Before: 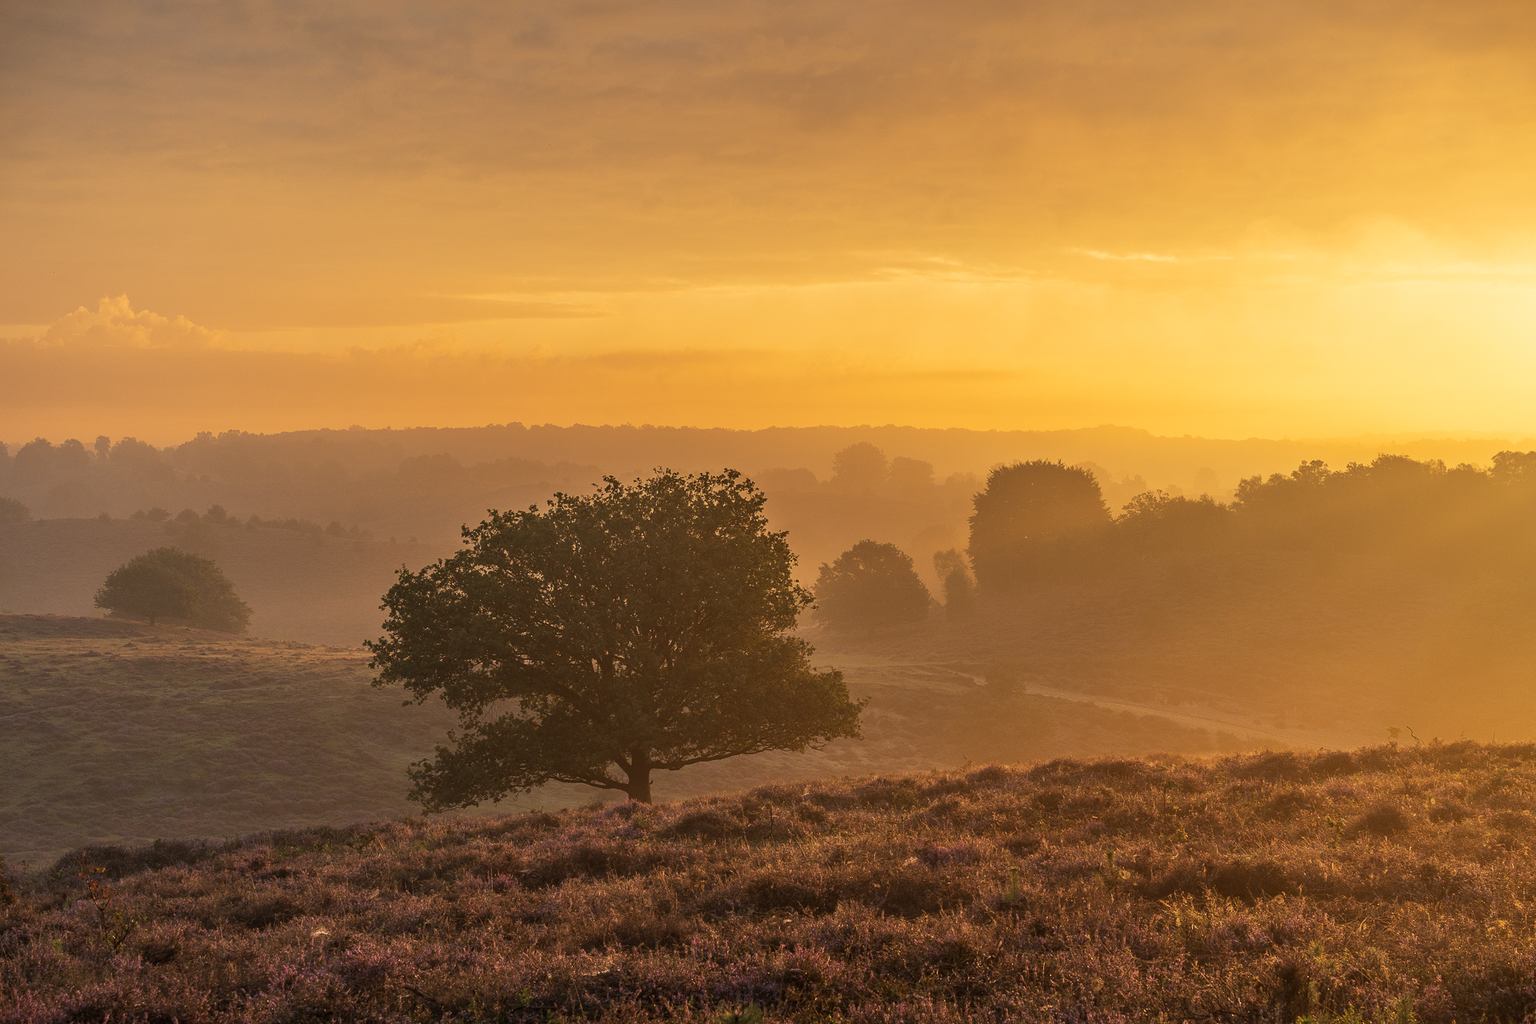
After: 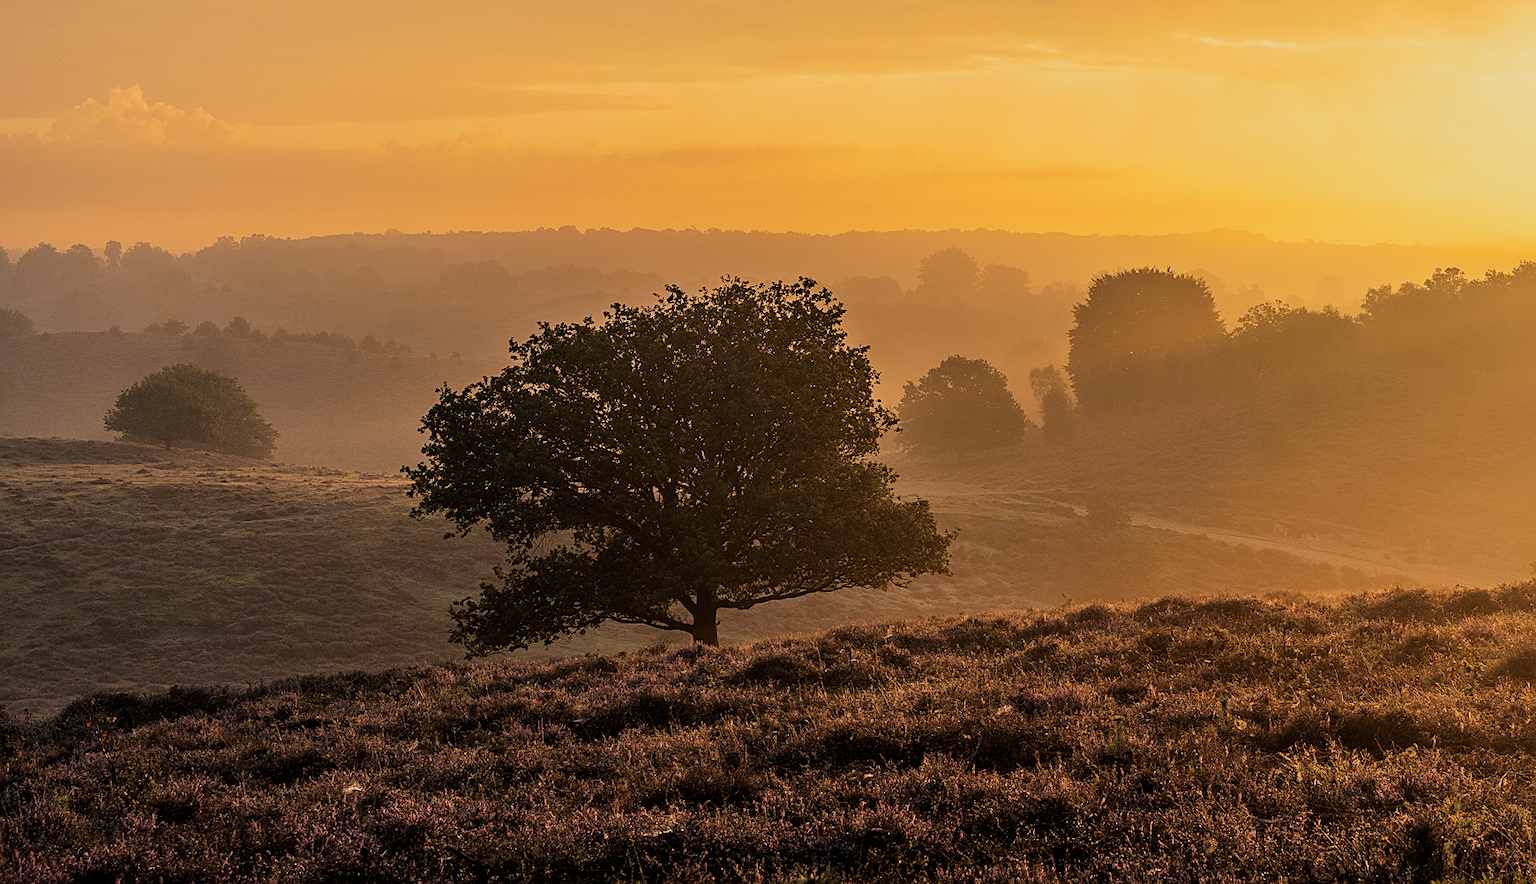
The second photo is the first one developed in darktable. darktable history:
crop: top 21.327%, right 9.318%, bottom 0.314%
sharpen: on, module defaults
filmic rgb: black relative exposure -5.15 EV, white relative exposure 3.96 EV, hardness 2.89, contrast 1.297, highlights saturation mix -31.06%
